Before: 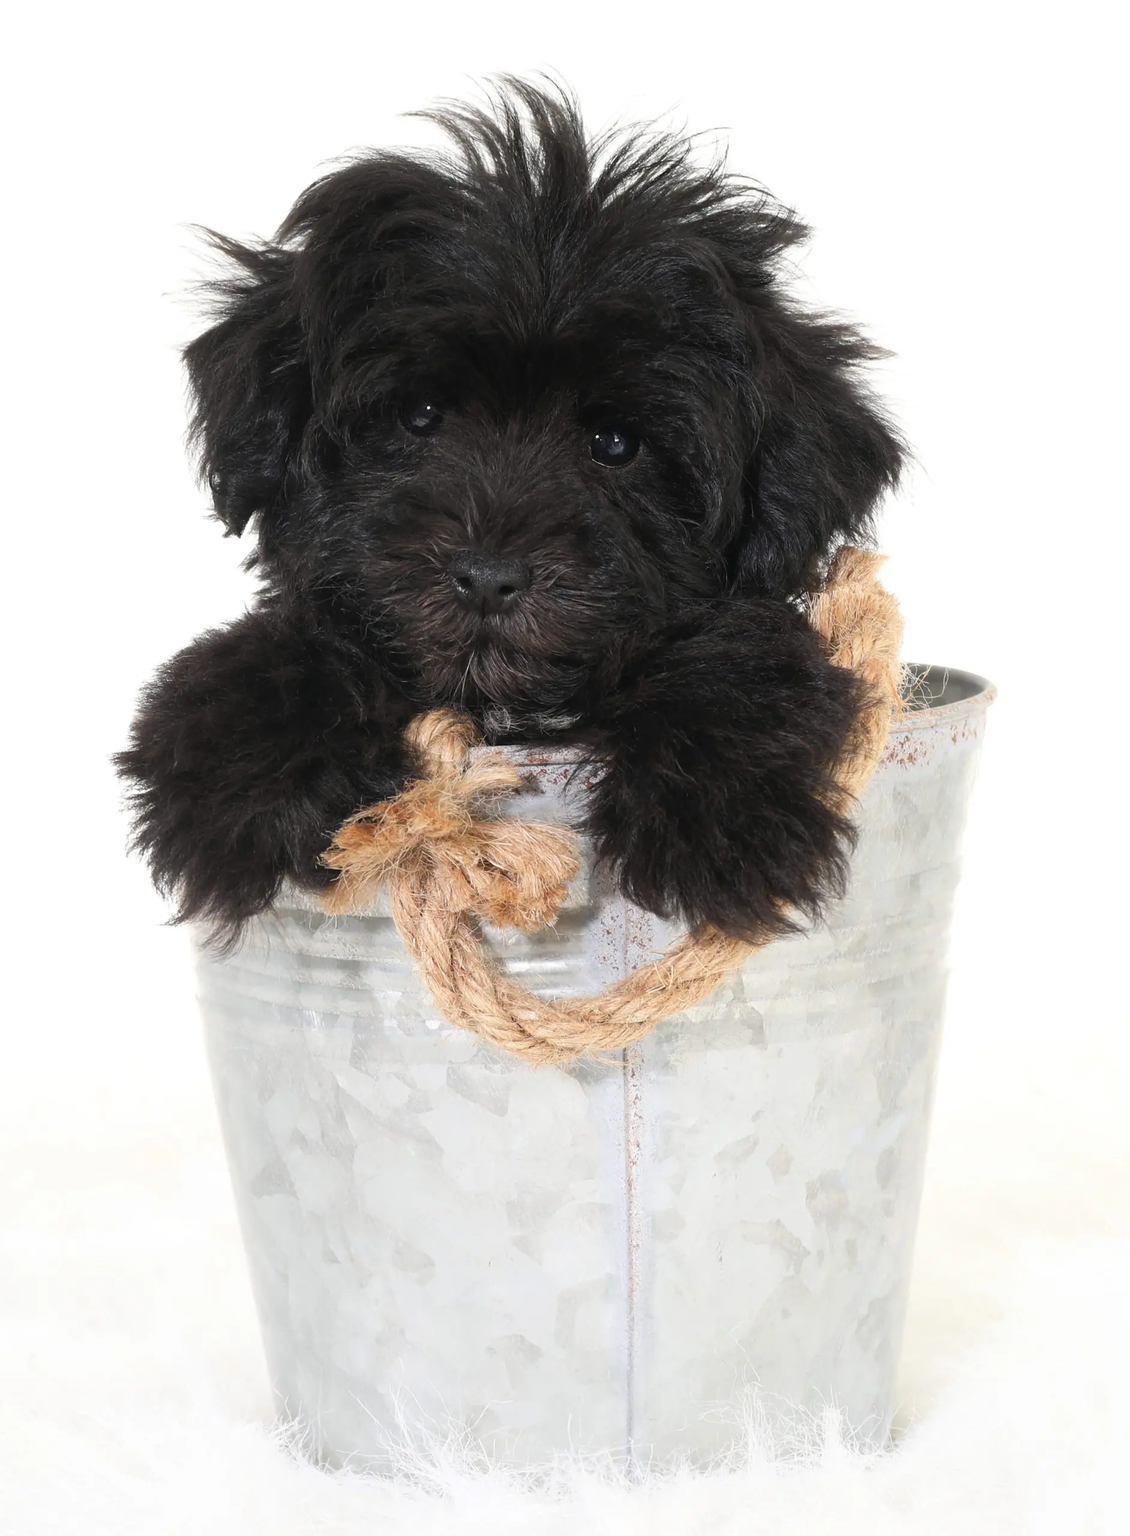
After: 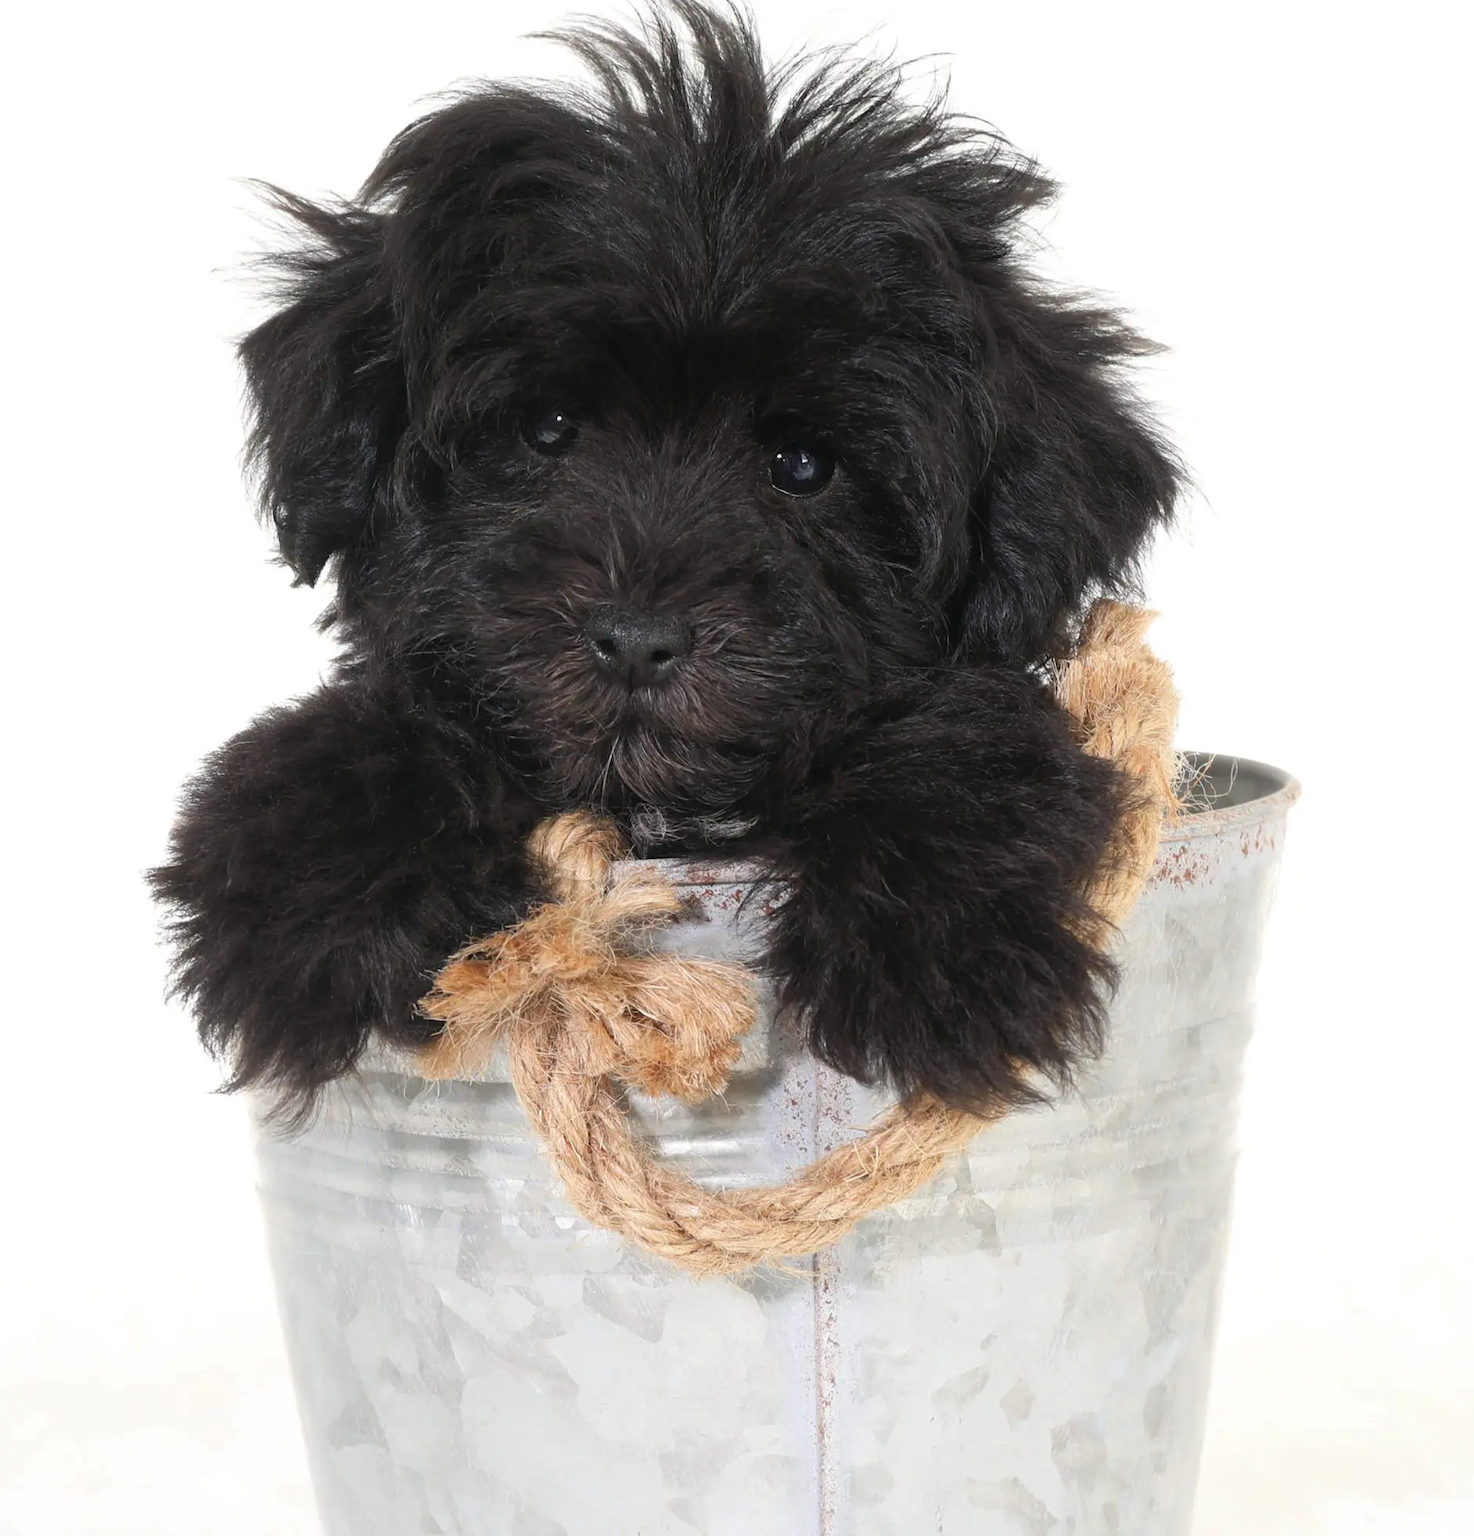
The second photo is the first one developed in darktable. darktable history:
crop: top 5.667%, bottom 17.637%
shadows and highlights: radius 125.46, shadows 21.19, highlights -21.19, low approximation 0.01
